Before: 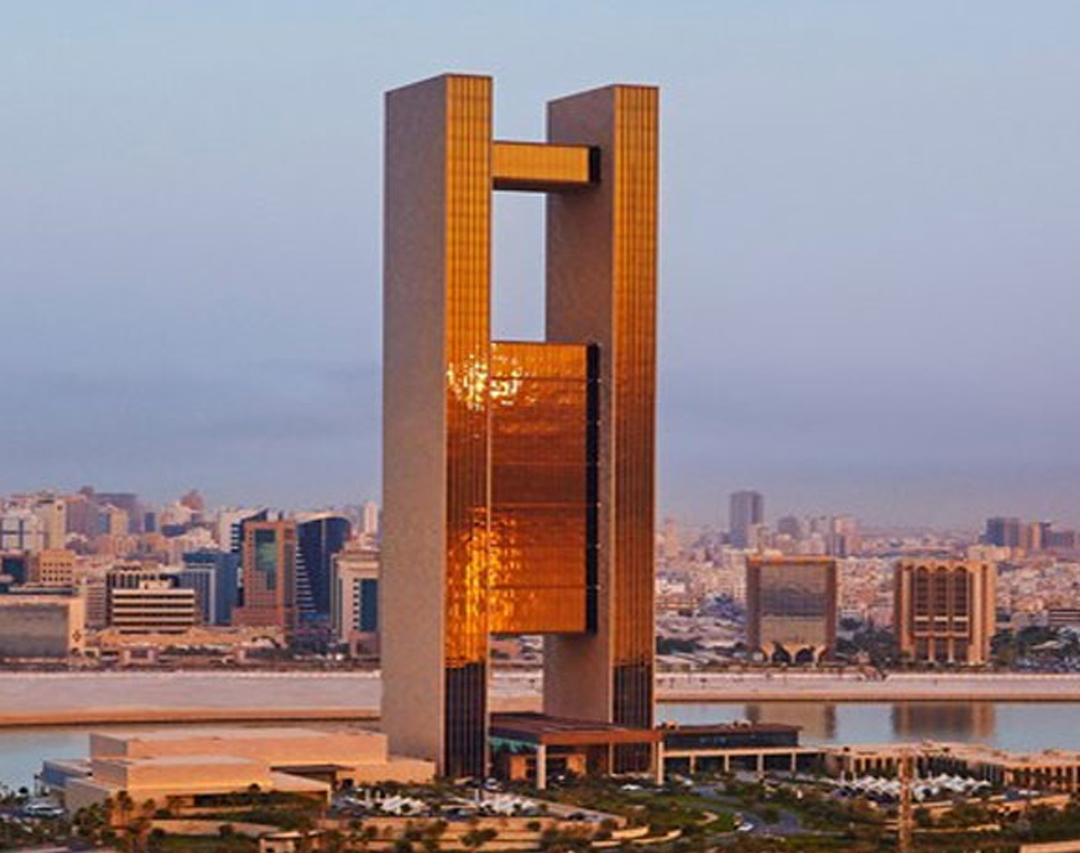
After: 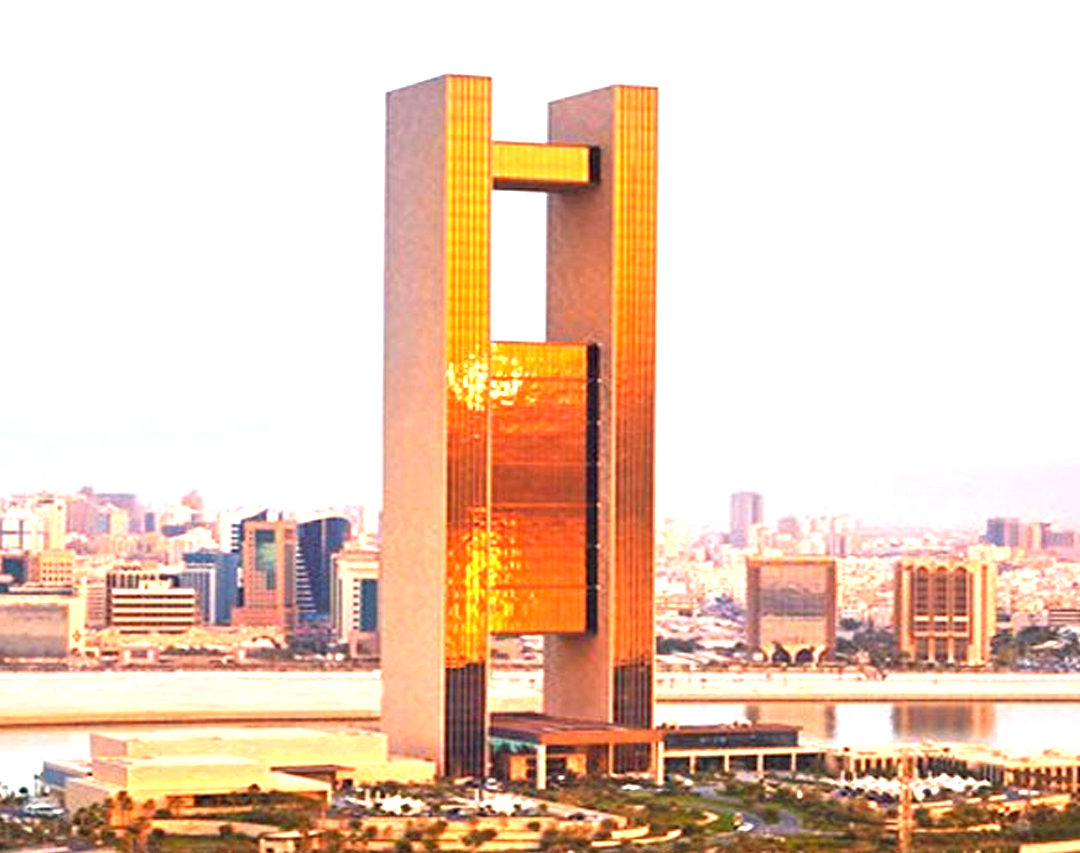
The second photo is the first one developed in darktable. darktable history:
white balance: red 1.127, blue 0.943
exposure: black level correction 0, exposure 1.741 EV, compensate exposure bias true, compensate highlight preservation false
color correction: highlights a* -6.69, highlights b* 0.49
